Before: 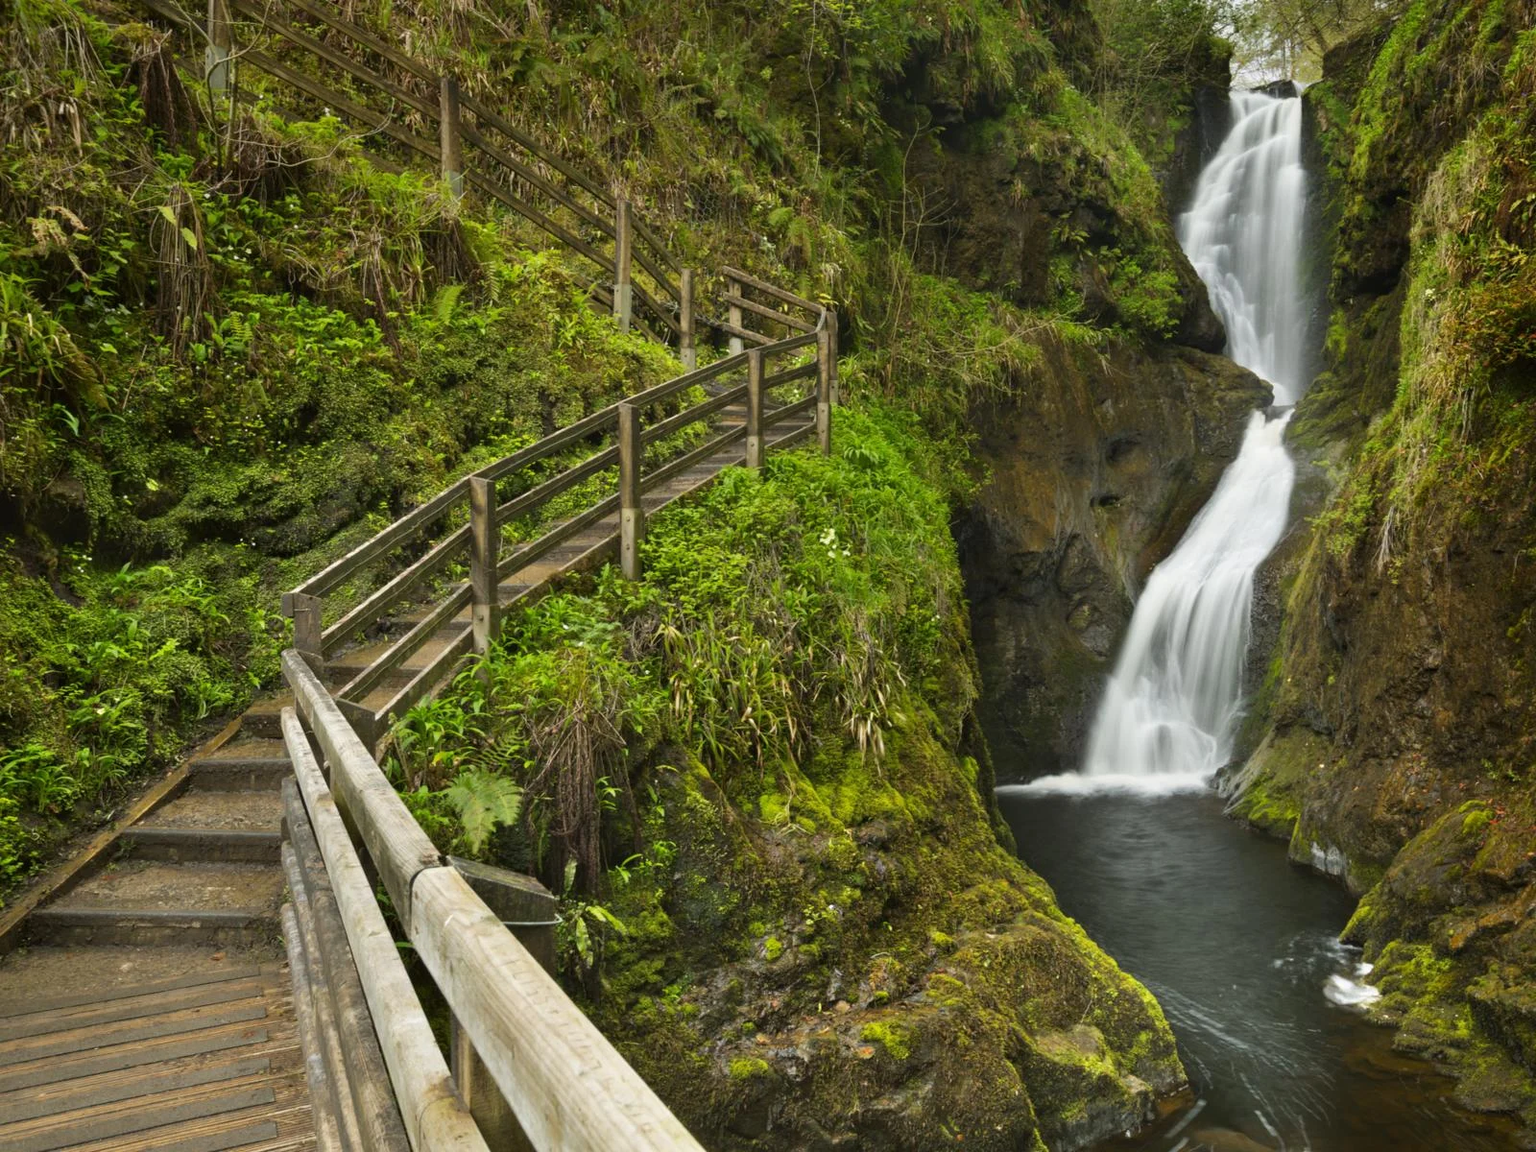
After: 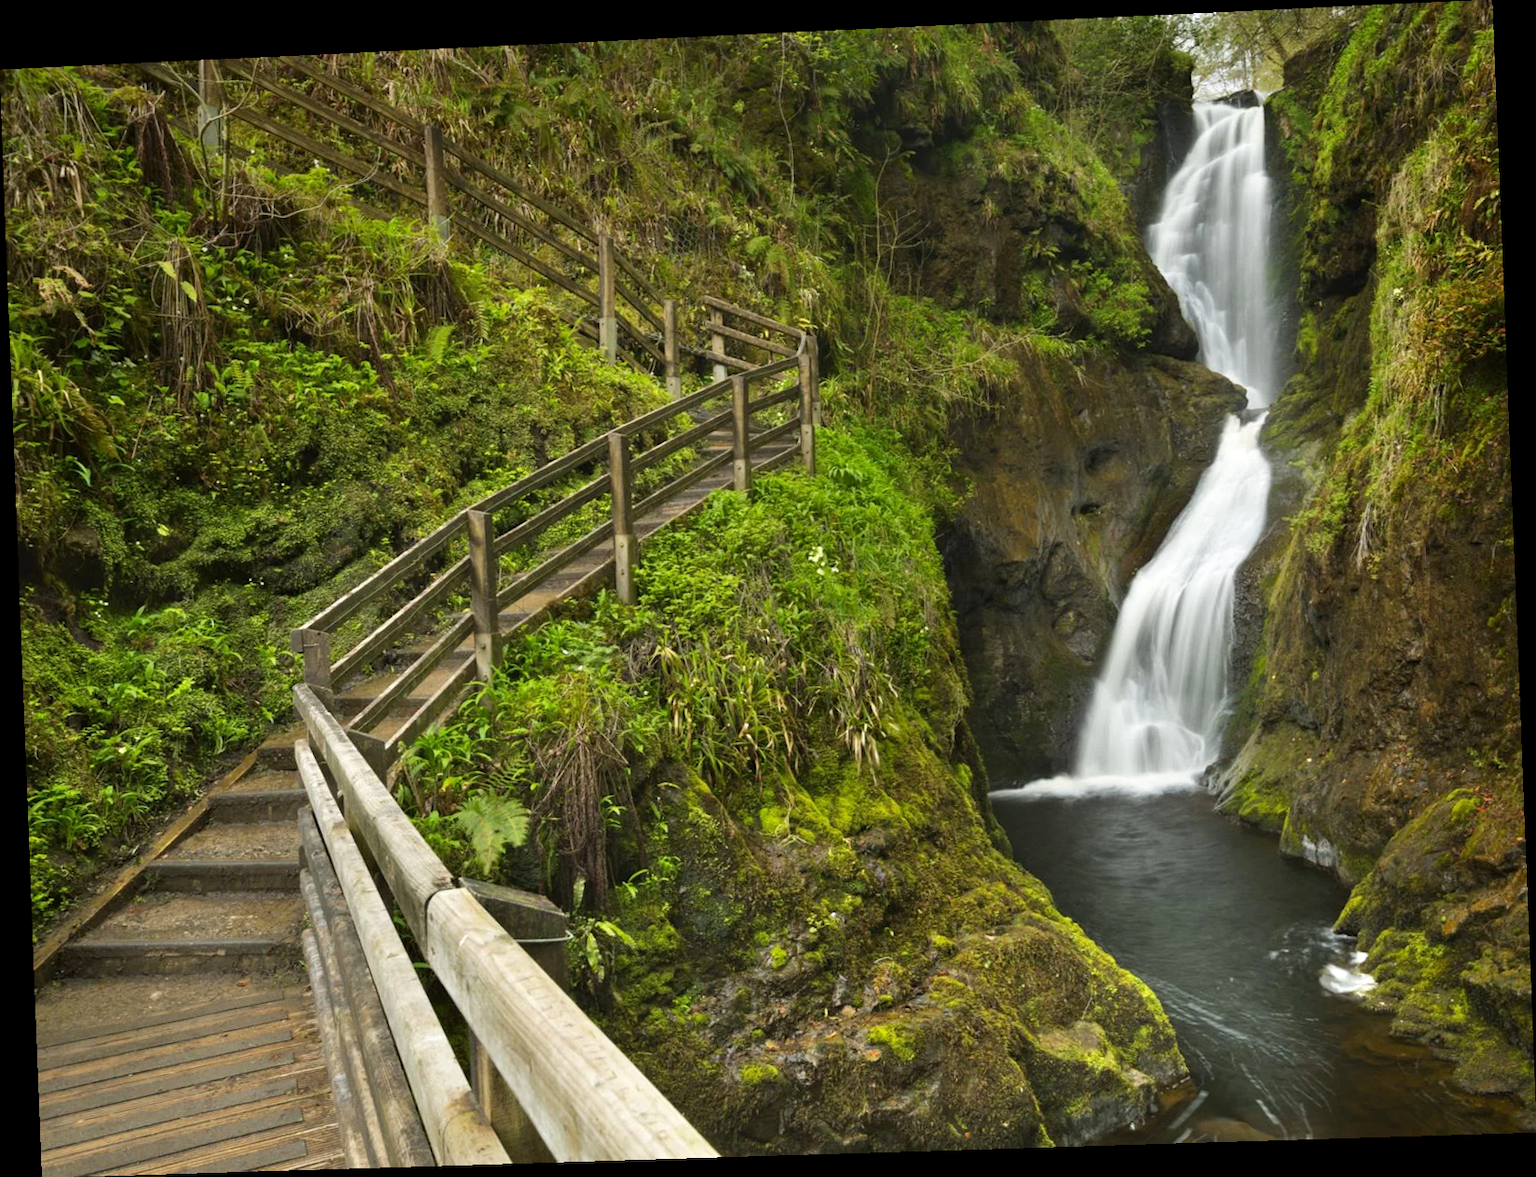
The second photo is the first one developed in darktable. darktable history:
levels: levels [0, 0.476, 0.951]
rotate and perspective: rotation -2.22°, lens shift (horizontal) -0.022, automatic cropping off
